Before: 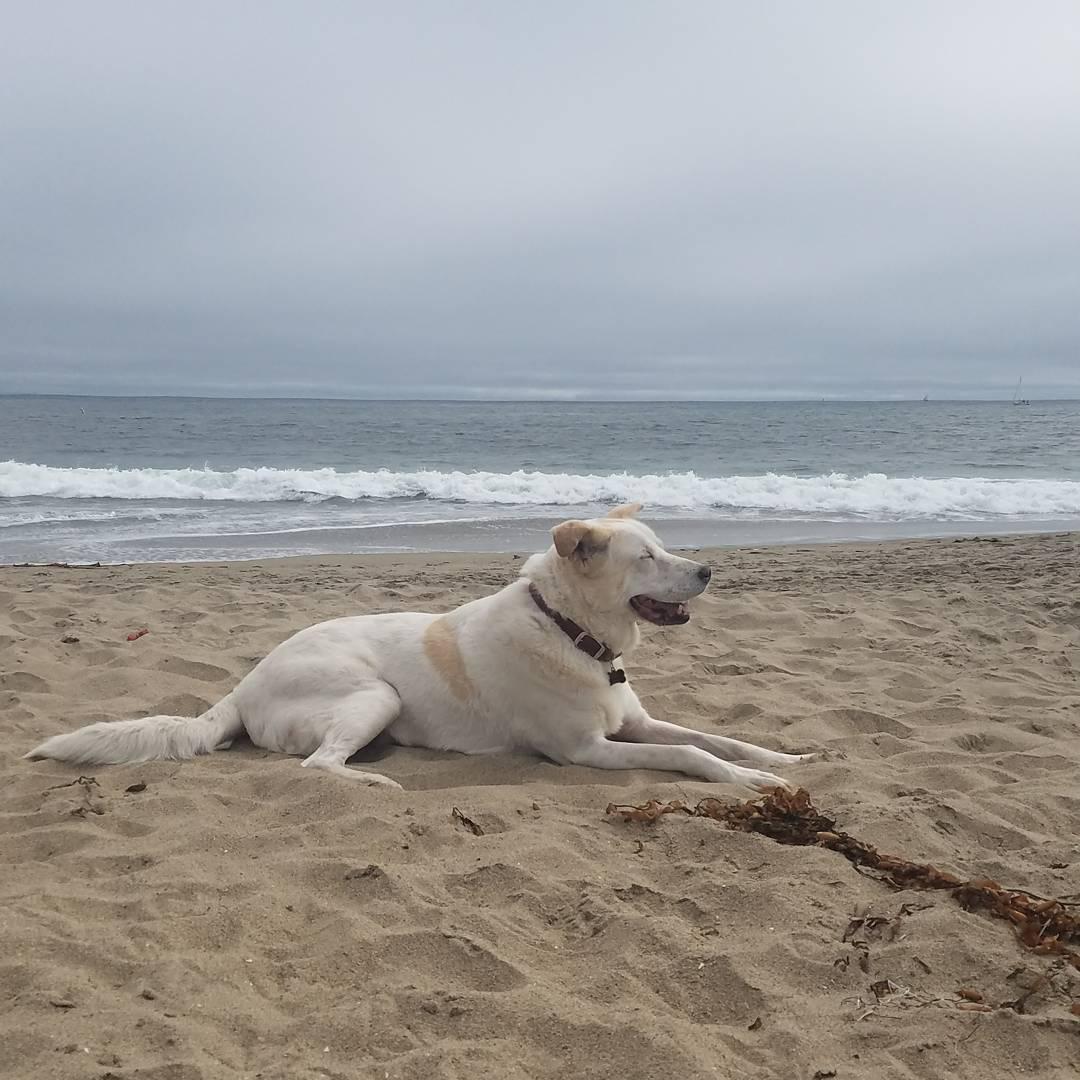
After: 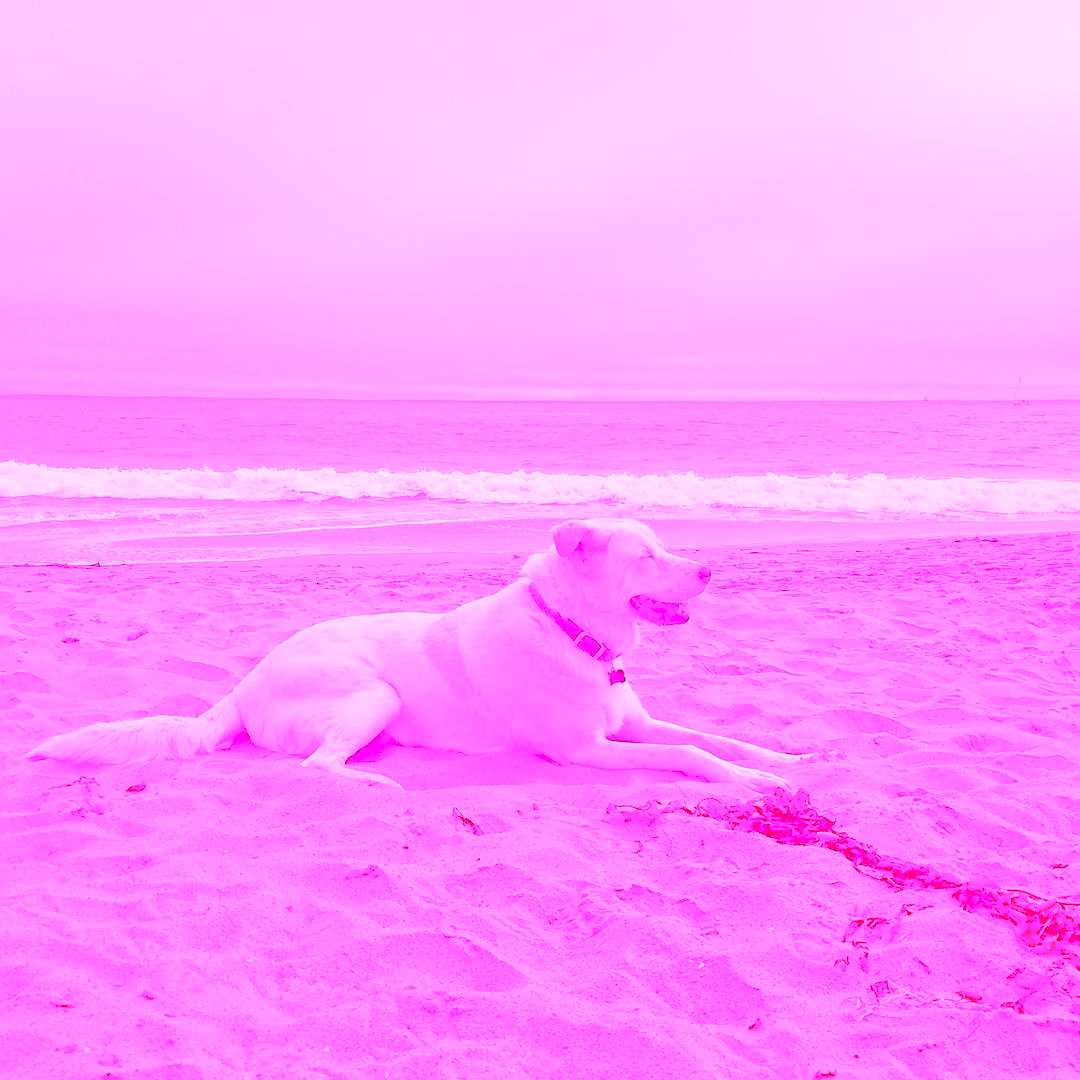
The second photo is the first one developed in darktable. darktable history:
local contrast: mode bilateral grid, contrast 25, coarseness 50, detail 123%, midtone range 0.2
white balance: red 8, blue 8
